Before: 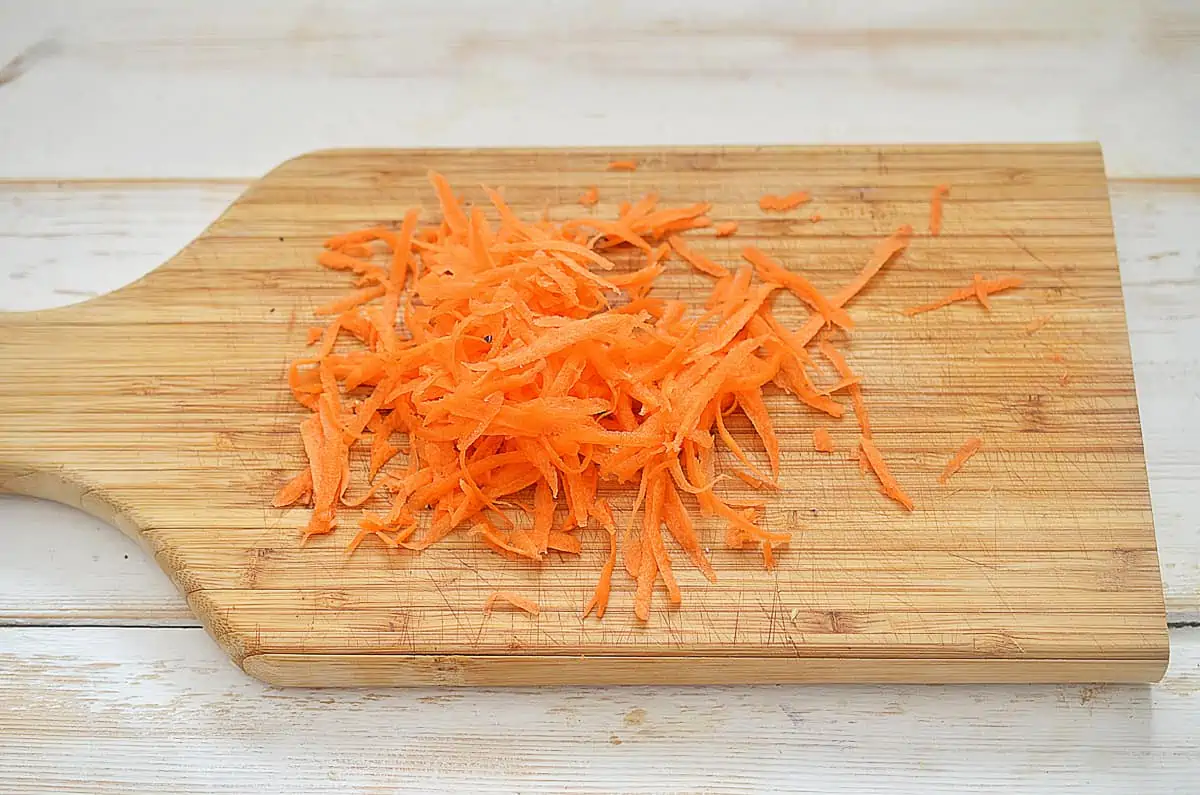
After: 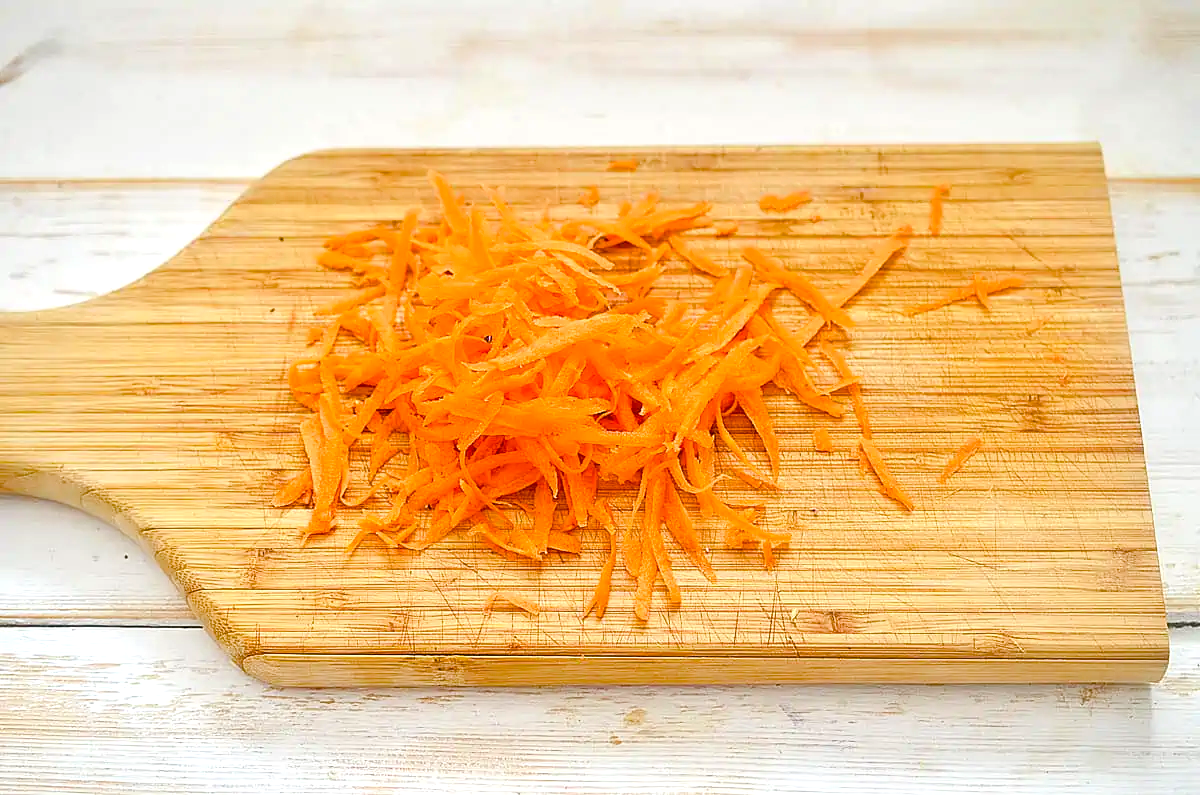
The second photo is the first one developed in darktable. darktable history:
color balance rgb: linear chroma grading › global chroma 19.116%, perceptual saturation grading › global saturation 0.581%, perceptual saturation grading › highlights -17.193%, perceptual saturation grading › mid-tones 33.468%, perceptual saturation grading › shadows 50.4%, perceptual brilliance grading › global brilliance 10.794%, global vibrance 14.749%
